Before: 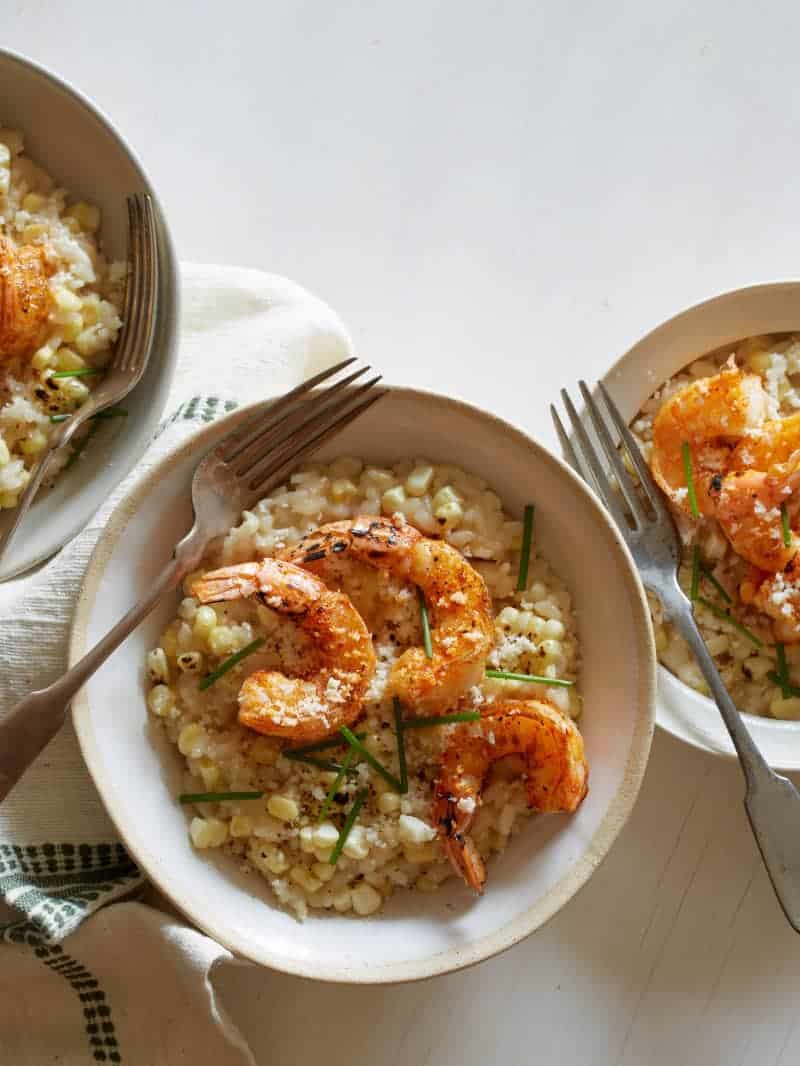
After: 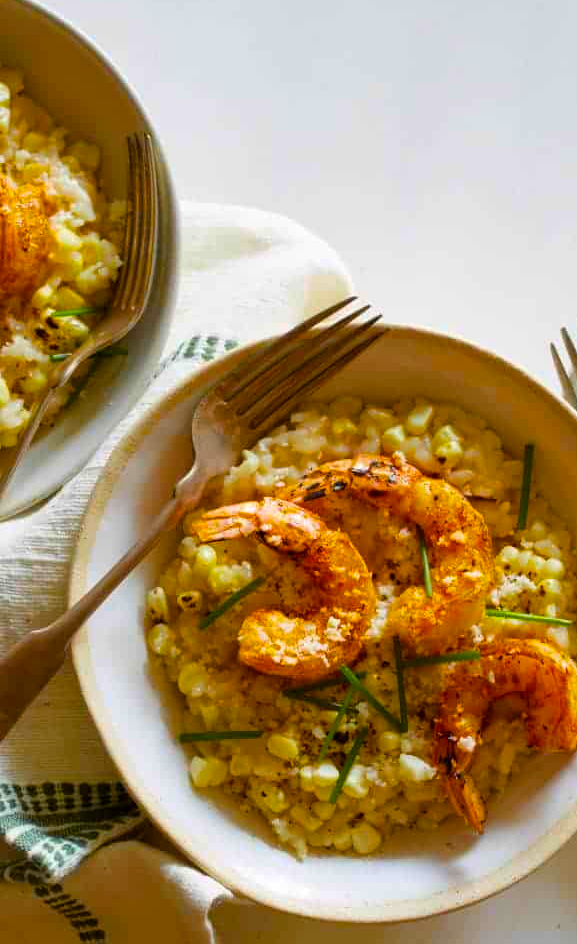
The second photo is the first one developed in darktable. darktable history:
crop: top 5.778%, right 27.86%, bottom 5.576%
color balance rgb: perceptual saturation grading › global saturation 30.231%, global vibrance 50.106%
